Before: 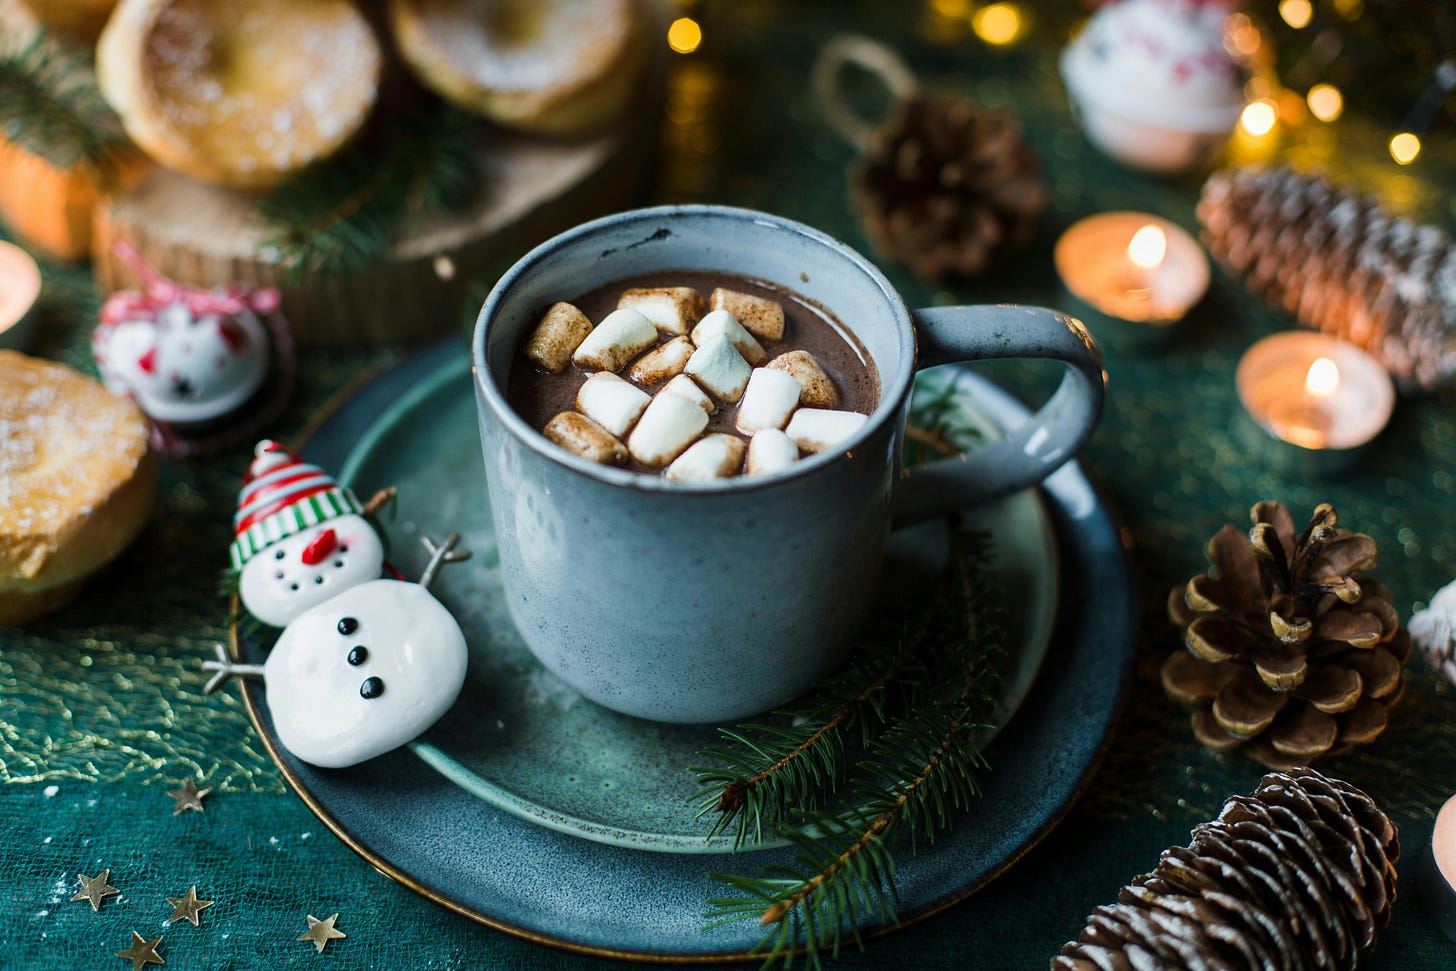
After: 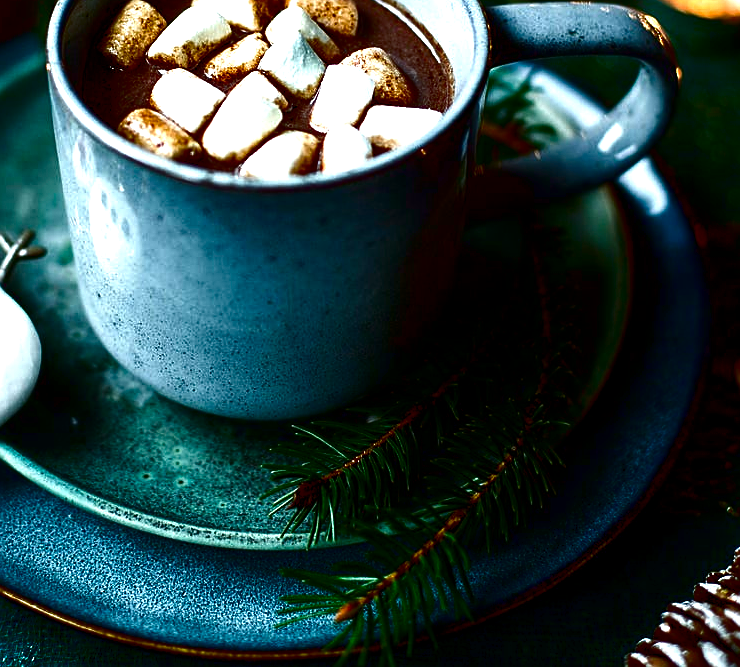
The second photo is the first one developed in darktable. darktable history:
sharpen: on, module defaults
crop and rotate: left 29.315%, top 31.28%, right 19.808%
color balance rgb: shadows lift › chroma 4.463%, shadows lift › hue 26.35°, white fulcrum 1.02 EV, perceptual saturation grading › global saturation 27.593%, perceptual saturation grading › highlights -25.118%, perceptual saturation grading › shadows 24.093%
contrast brightness saturation: contrast 0.088, brightness -0.599, saturation 0.172
exposure: black level correction 0.001, exposure 0.962 EV, compensate highlight preservation false
